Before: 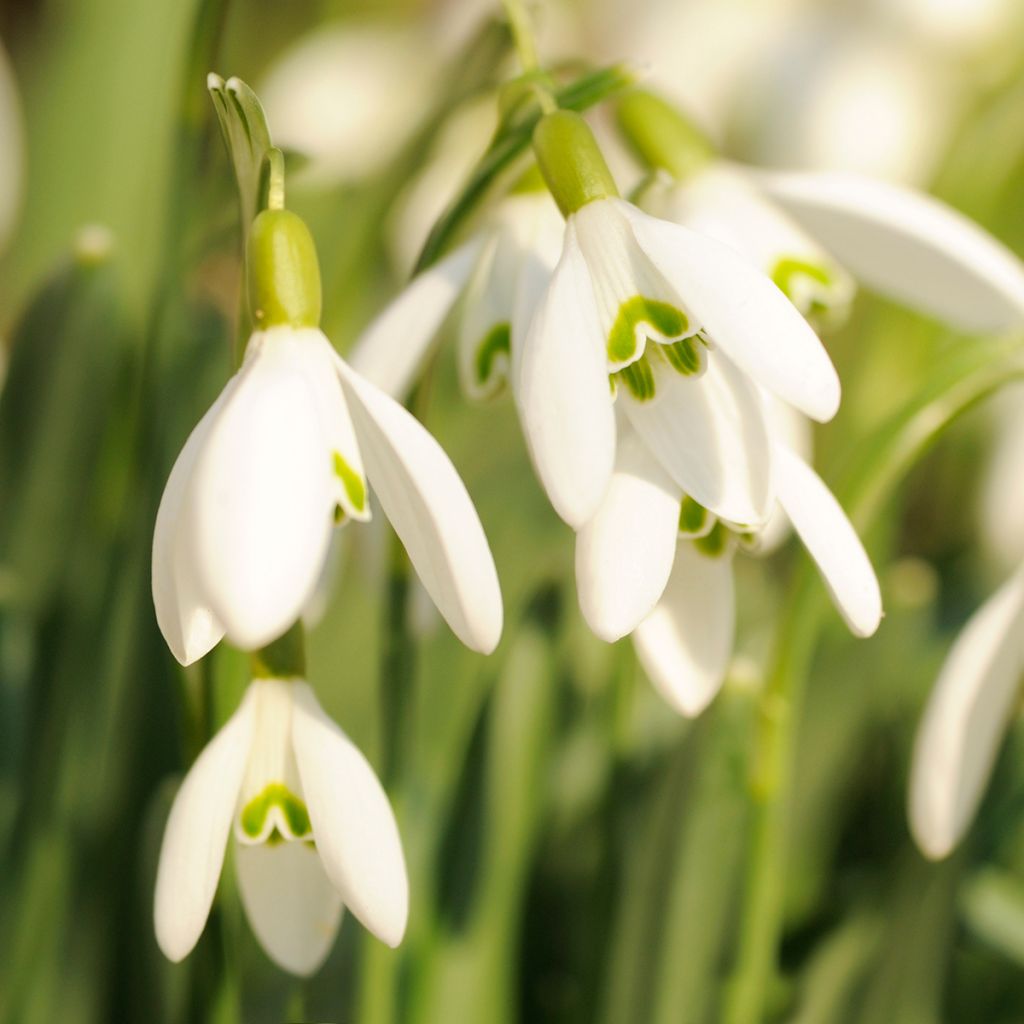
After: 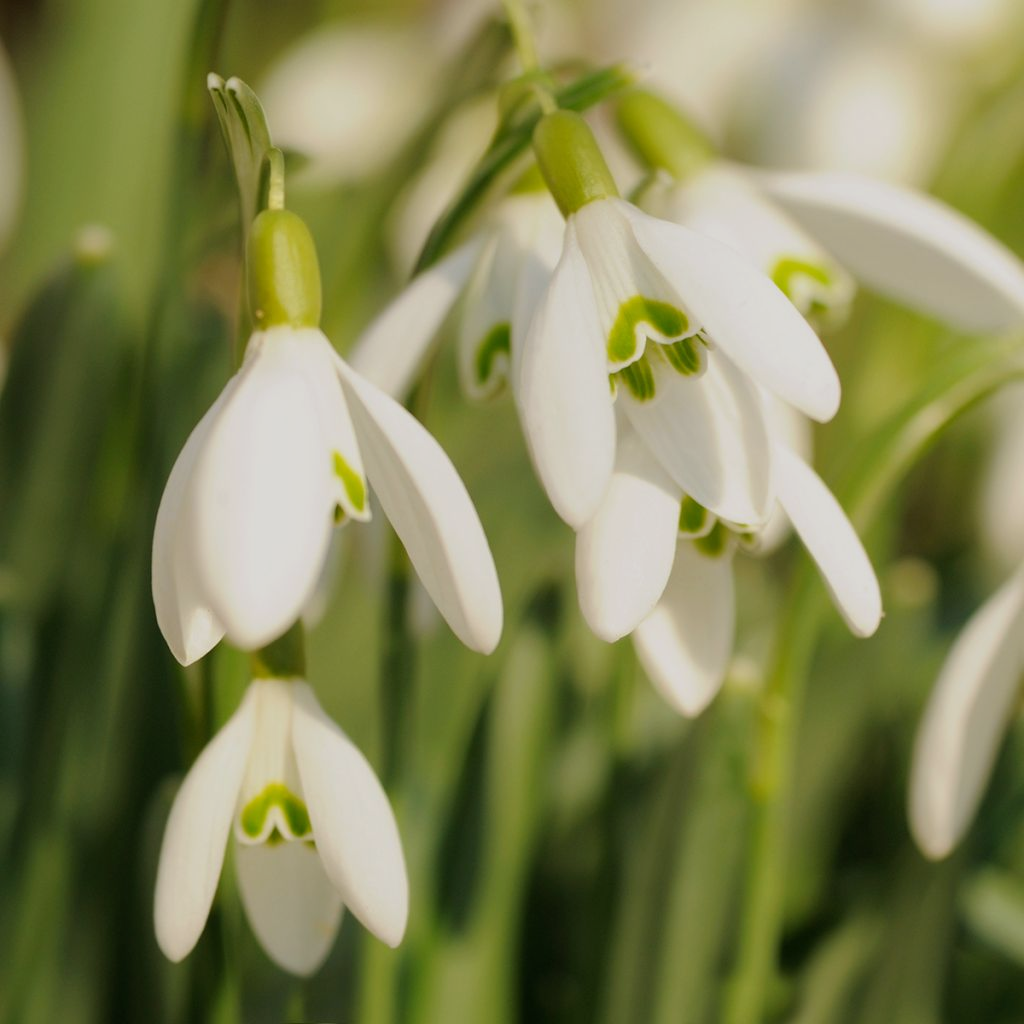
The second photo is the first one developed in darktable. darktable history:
exposure: exposure -0.494 EV, compensate highlight preservation false
